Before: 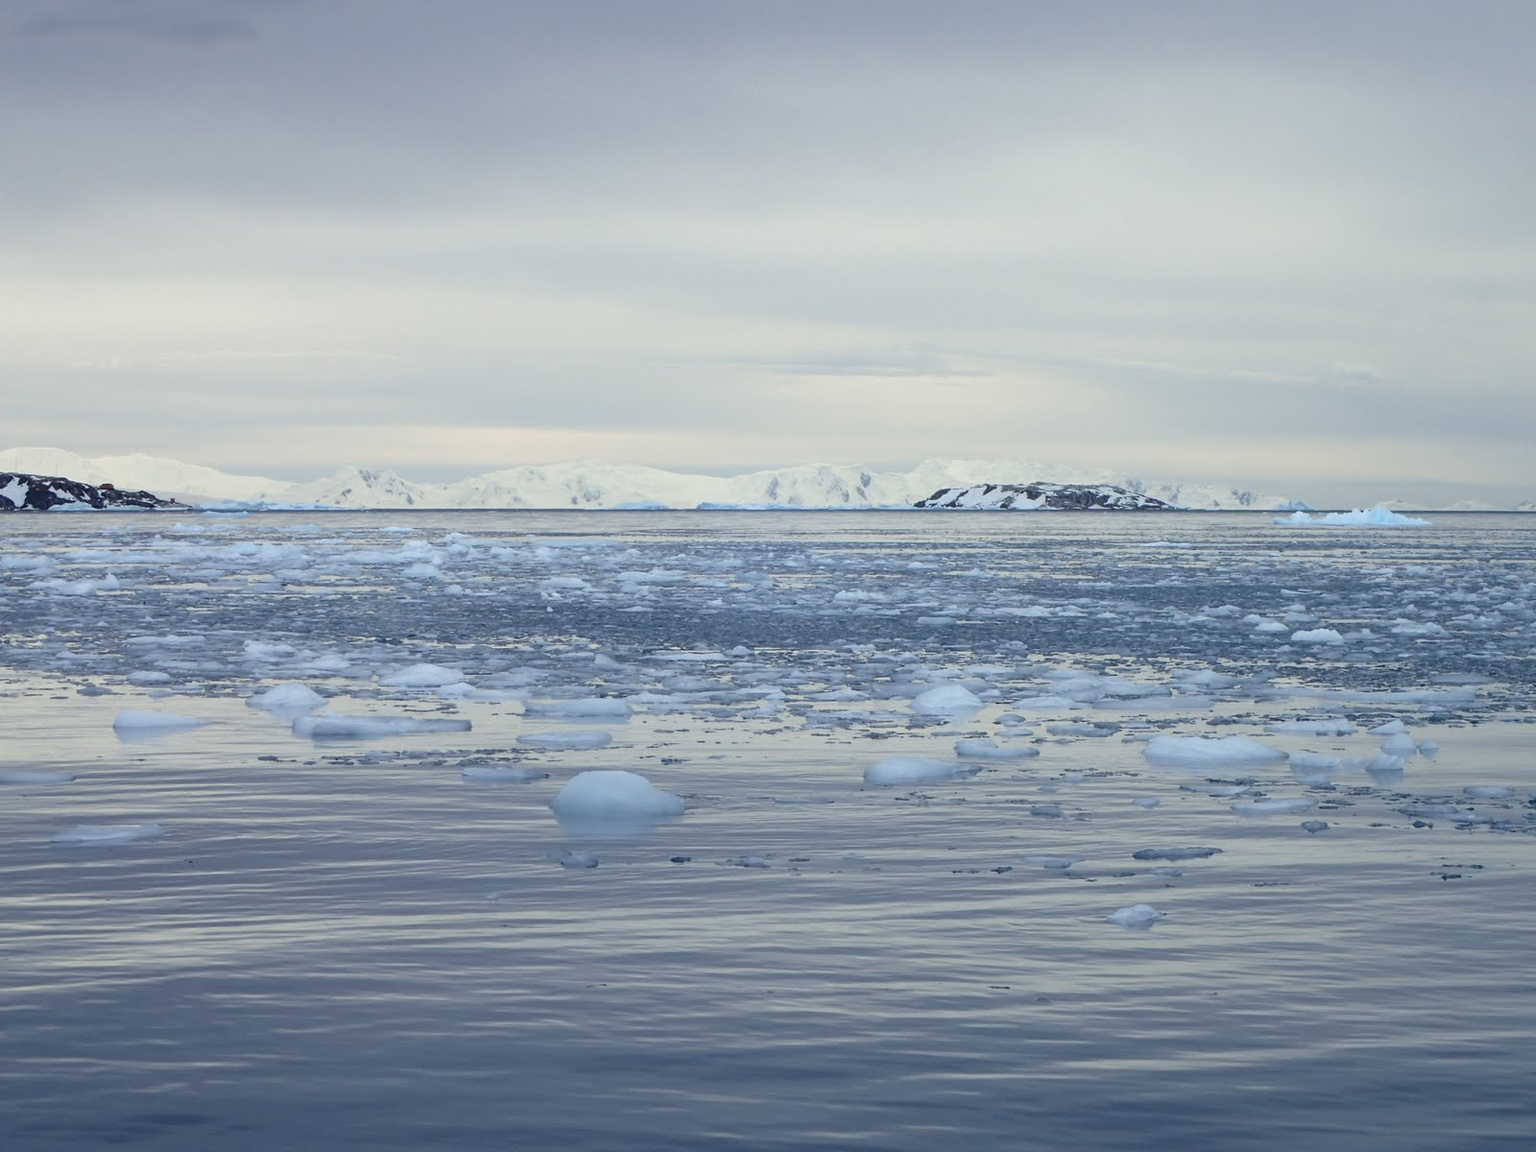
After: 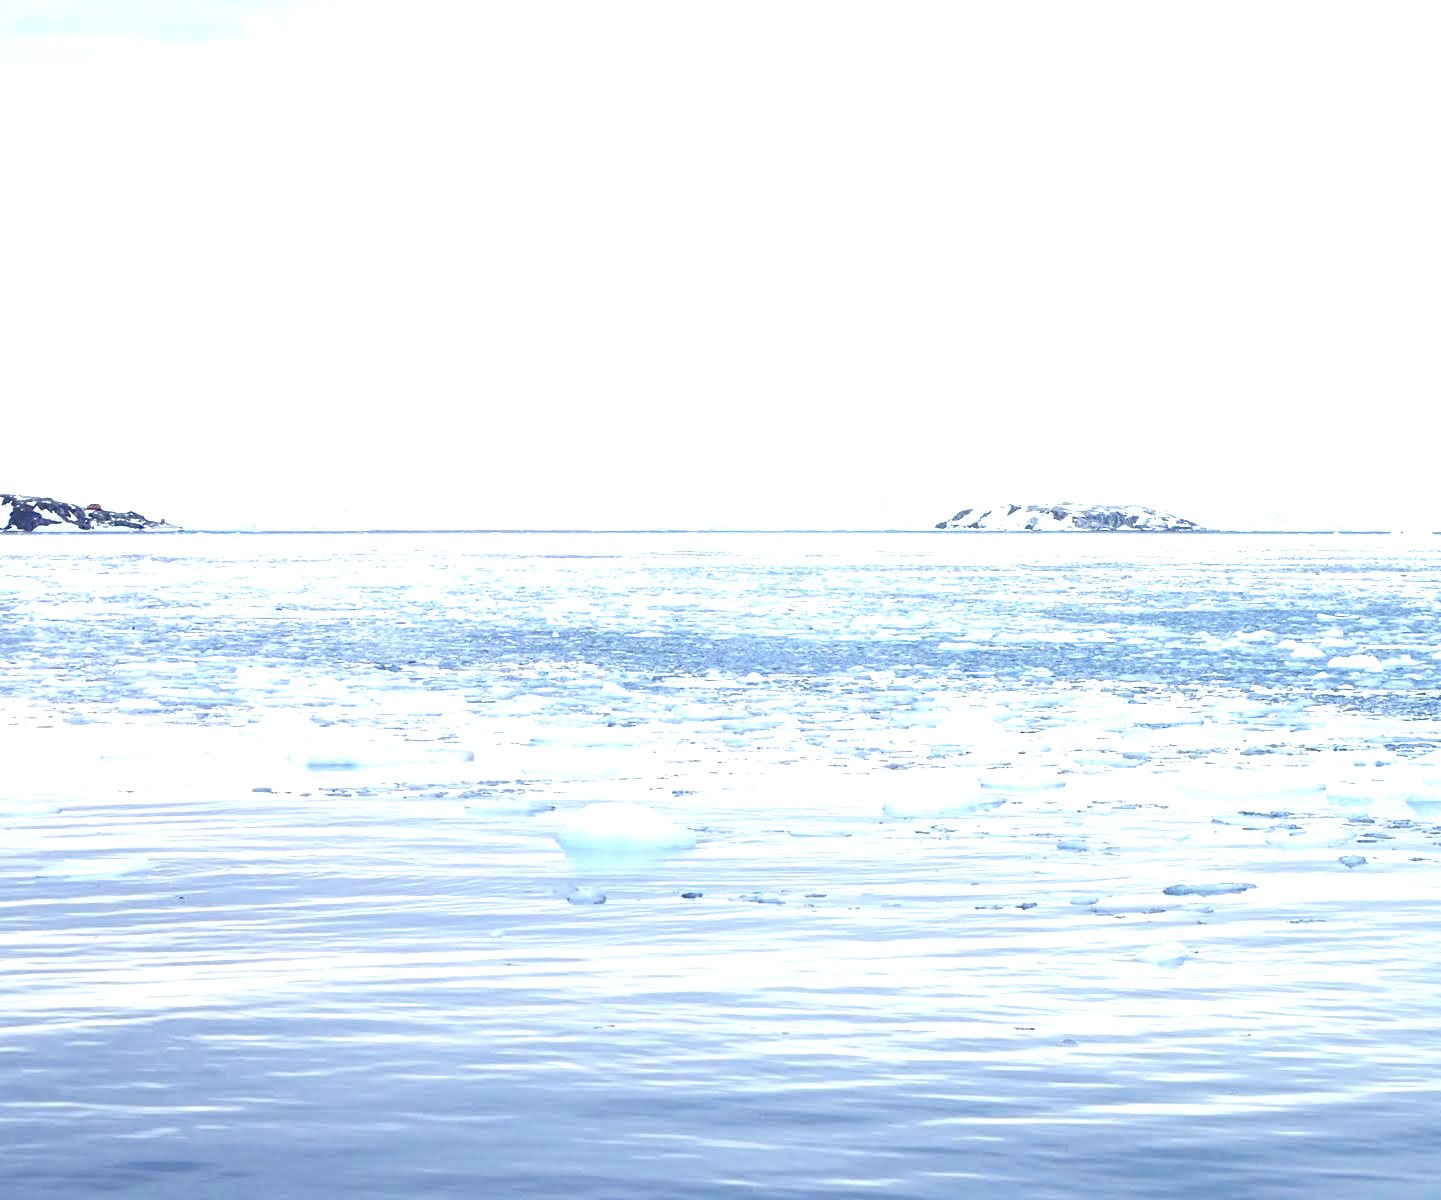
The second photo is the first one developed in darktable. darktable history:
exposure: black level correction 0.001, exposure 2 EV, compensate highlight preservation false
crop and rotate: left 1.088%, right 8.807%
